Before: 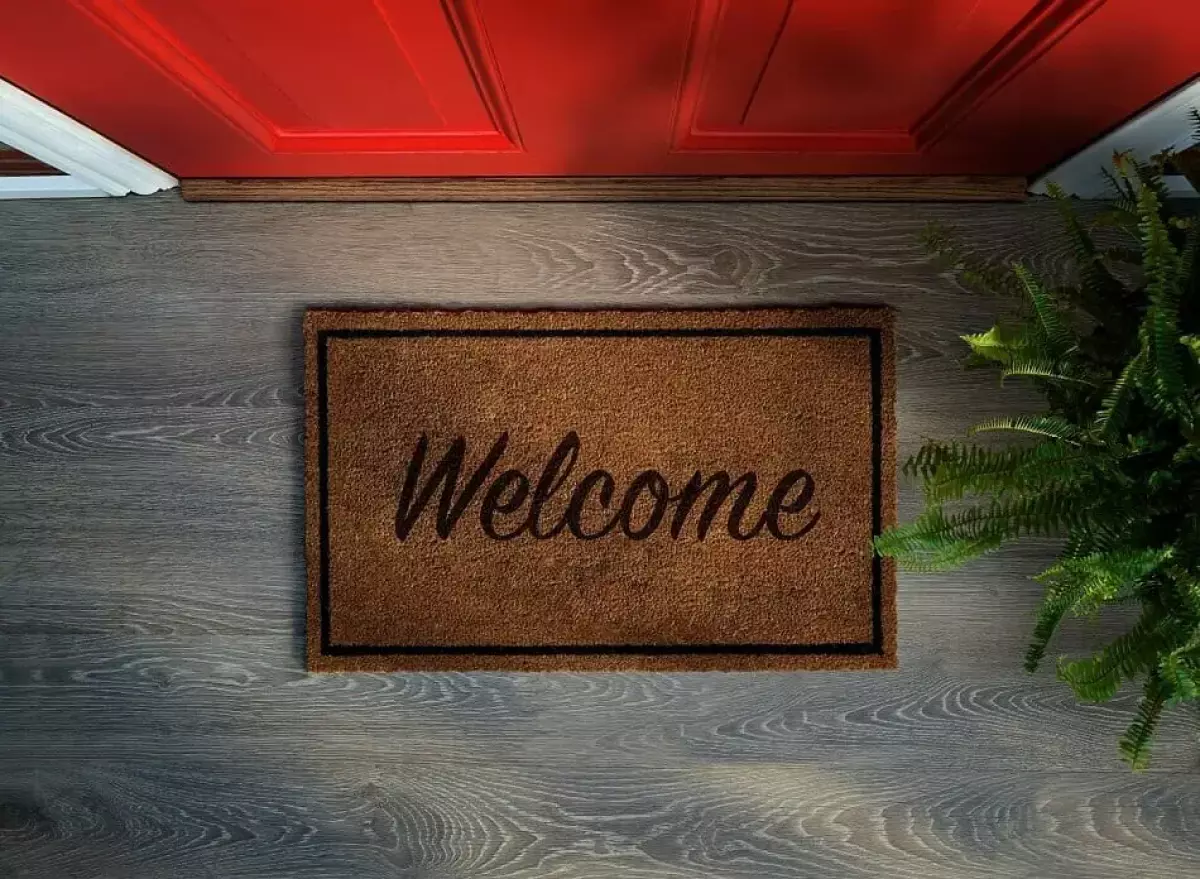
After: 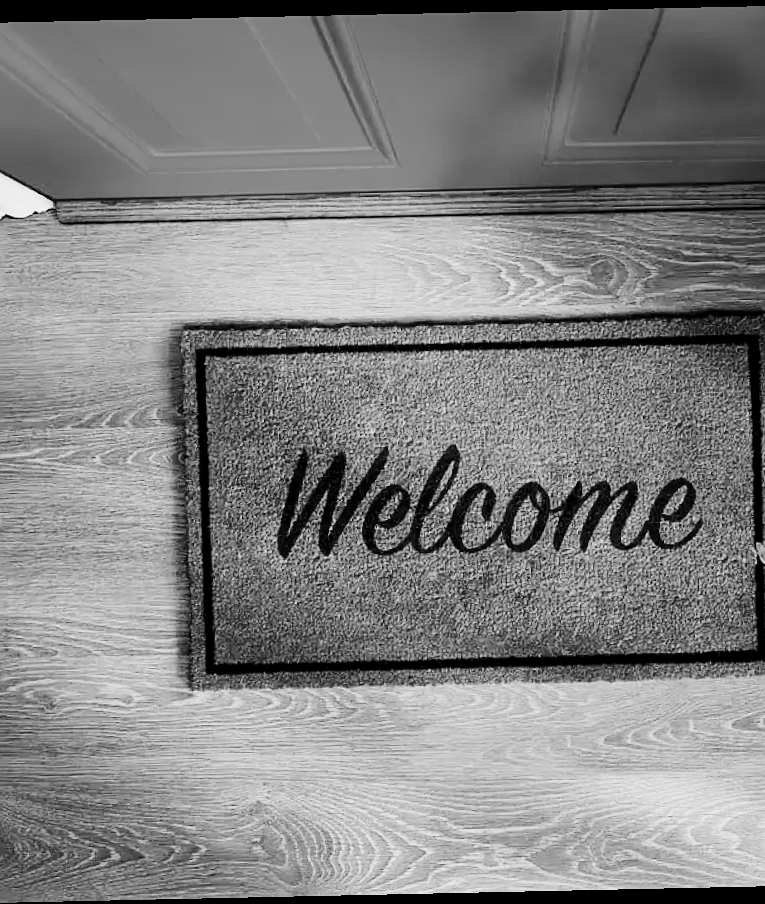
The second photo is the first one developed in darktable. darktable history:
exposure: black level correction 0, exposure 2 EV, compensate highlight preservation false
crop: left 10.644%, right 26.528%
contrast brightness saturation: contrast 0.21, brightness -0.11, saturation 0.21
sharpen: amount 0.2
rotate and perspective: rotation -1.24°, automatic cropping off
monochrome: a 32, b 64, size 2.3, highlights 1
filmic rgb: black relative exposure -6.15 EV, white relative exposure 6.96 EV, hardness 2.23, color science v6 (2022)
